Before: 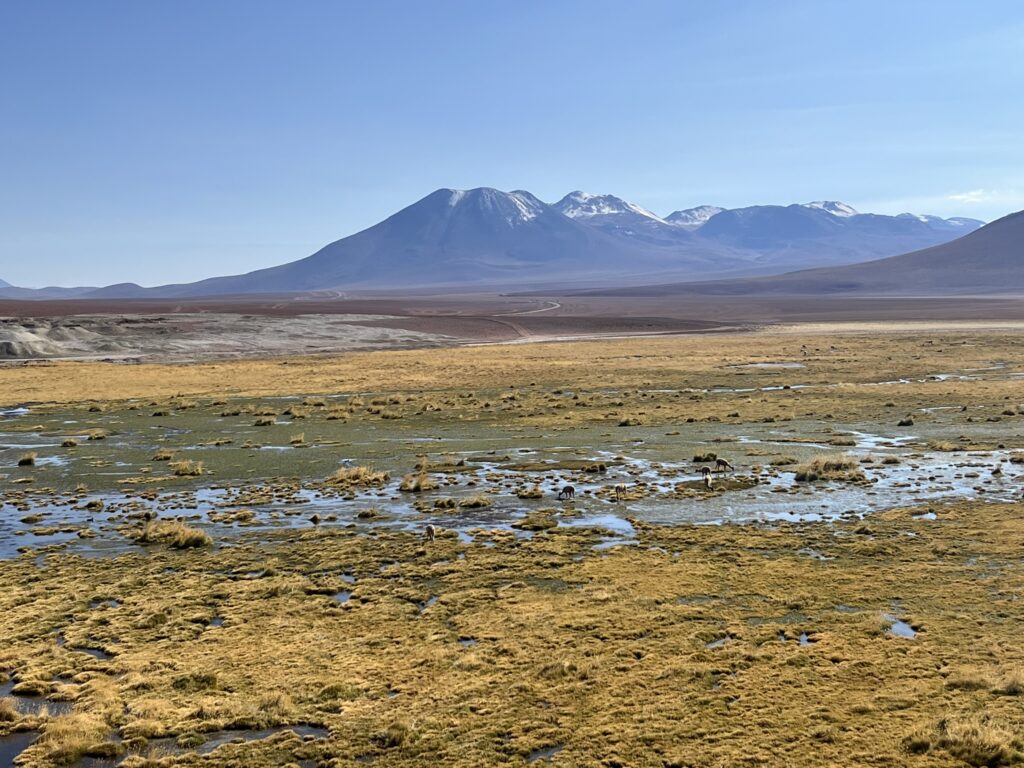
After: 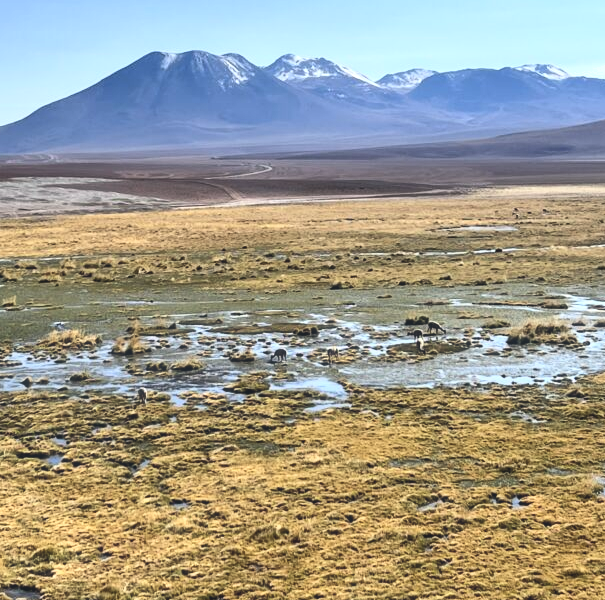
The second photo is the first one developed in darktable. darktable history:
shadows and highlights: shadows 60.83, soften with gaussian
crop and rotate: left 28.157%, top 17.86%, right 12.718%, bottom 3.89%
base curve: curves: ch0 [(0, 0) (0.666, 0.806) (1, 1)]
tone equalizer: -8 EV -0.378 EV, -7 EV -0.379 EV, -6 EV -0.313 EV, -5 EV -0.254 EV, -3 EV 0.245 EV, -2 EV 0.305 EV, -1 EV 0.371 EV, +0 EV 0.446 EV, edges refinement/feathering 500, mask exposure compensation -1.57 EV, preserve details no
haze removal: strength -0.107, adaptive false
